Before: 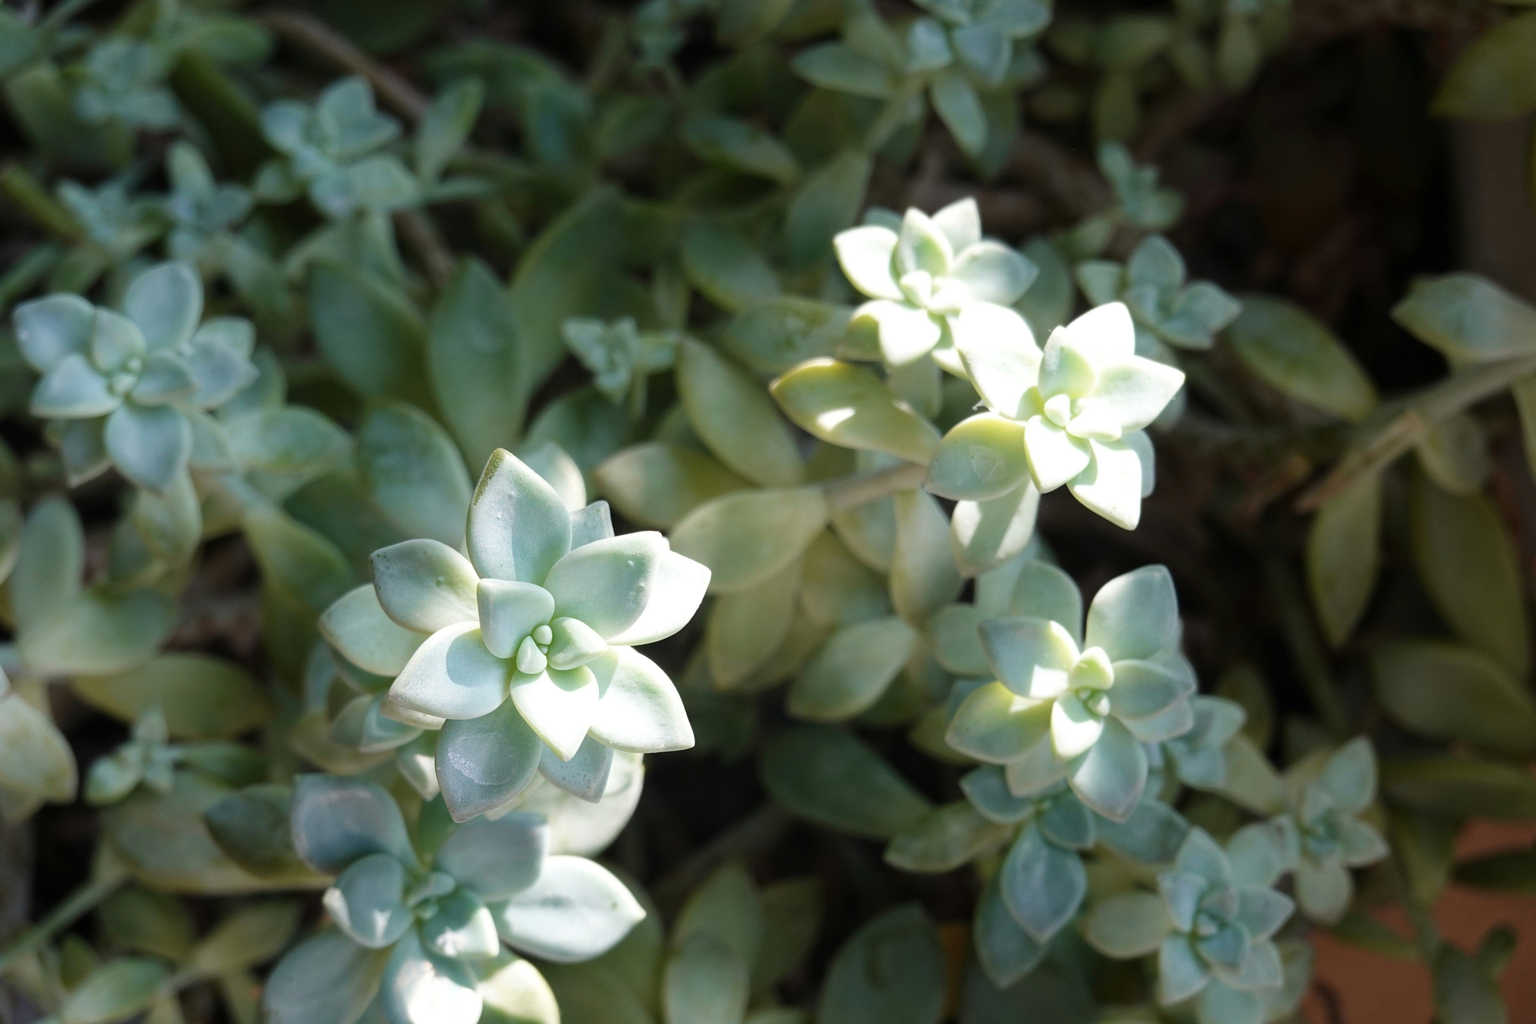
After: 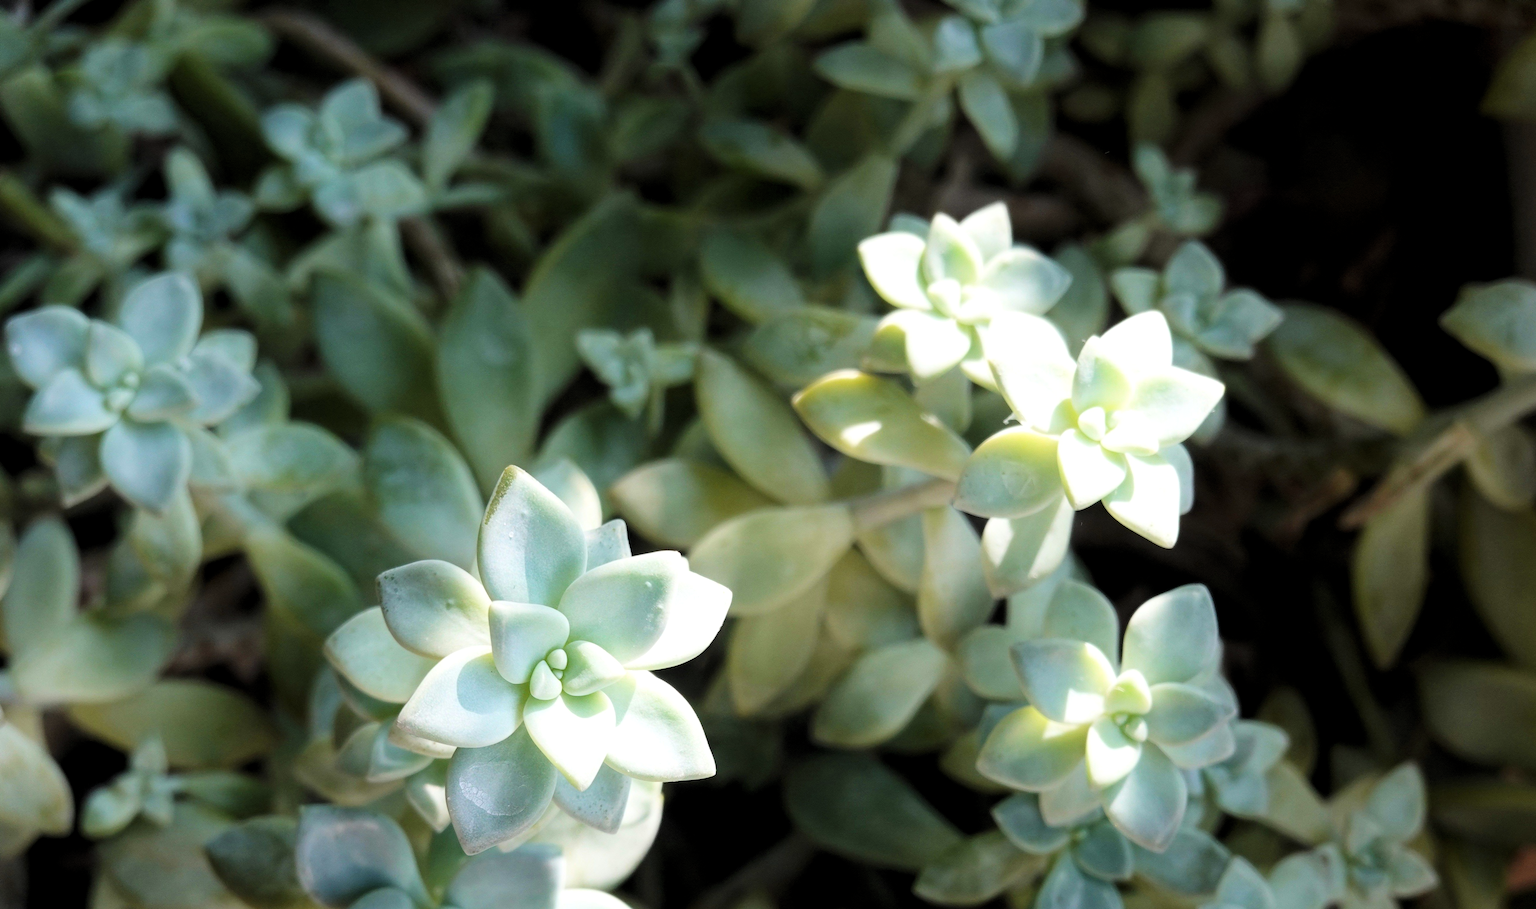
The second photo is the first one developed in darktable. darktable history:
crop and rotate: angle 0.2°, left 0.275%, right 3.127%, bottom 14.18%
levels: levels [0.026, 0.507, 0.987]
tone curve: curves: ch0 [(0, 0) (0.004, 0.001) (0.133, 0.112) (0.325, 0.362) (0.832, 0.893) (1, 1)], color space Lab, linked channels, preserve colors none
